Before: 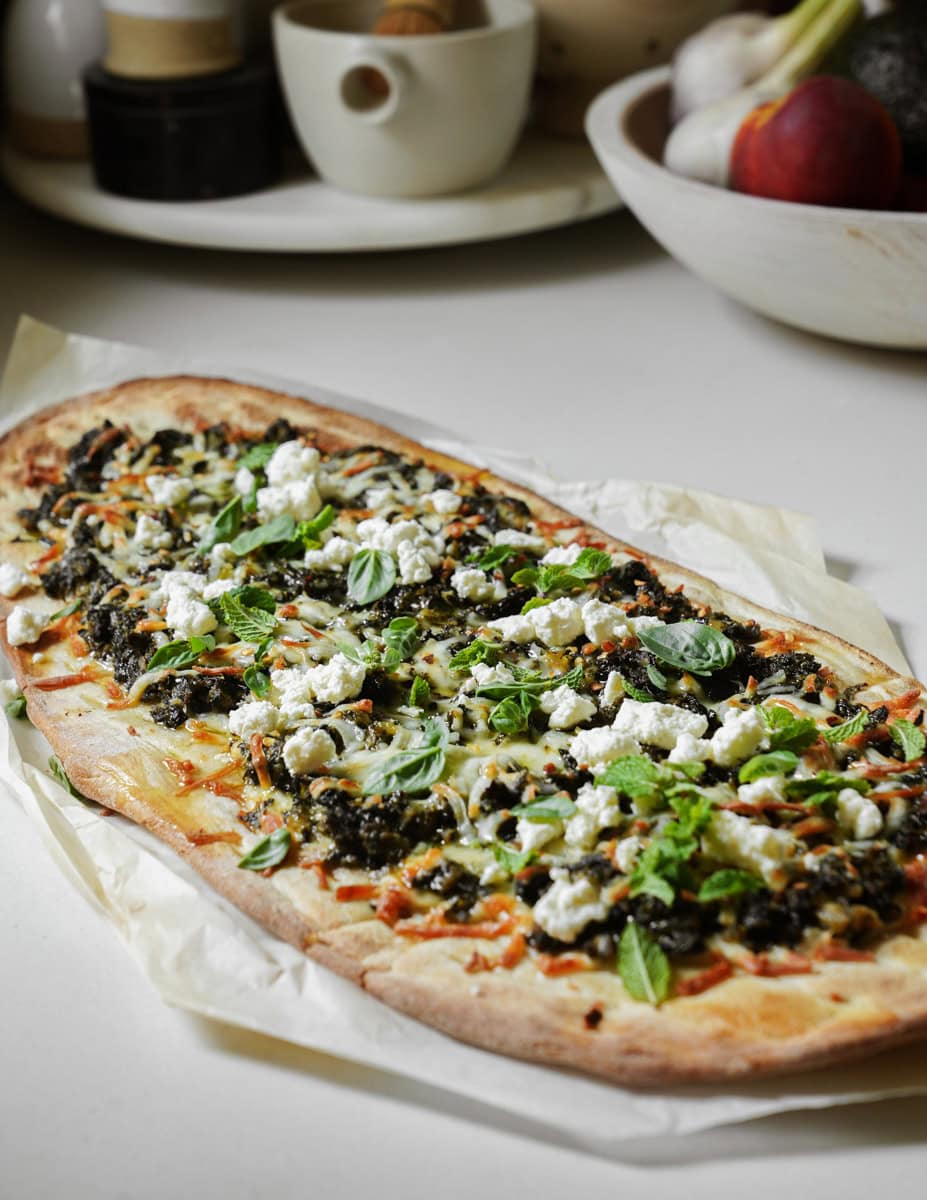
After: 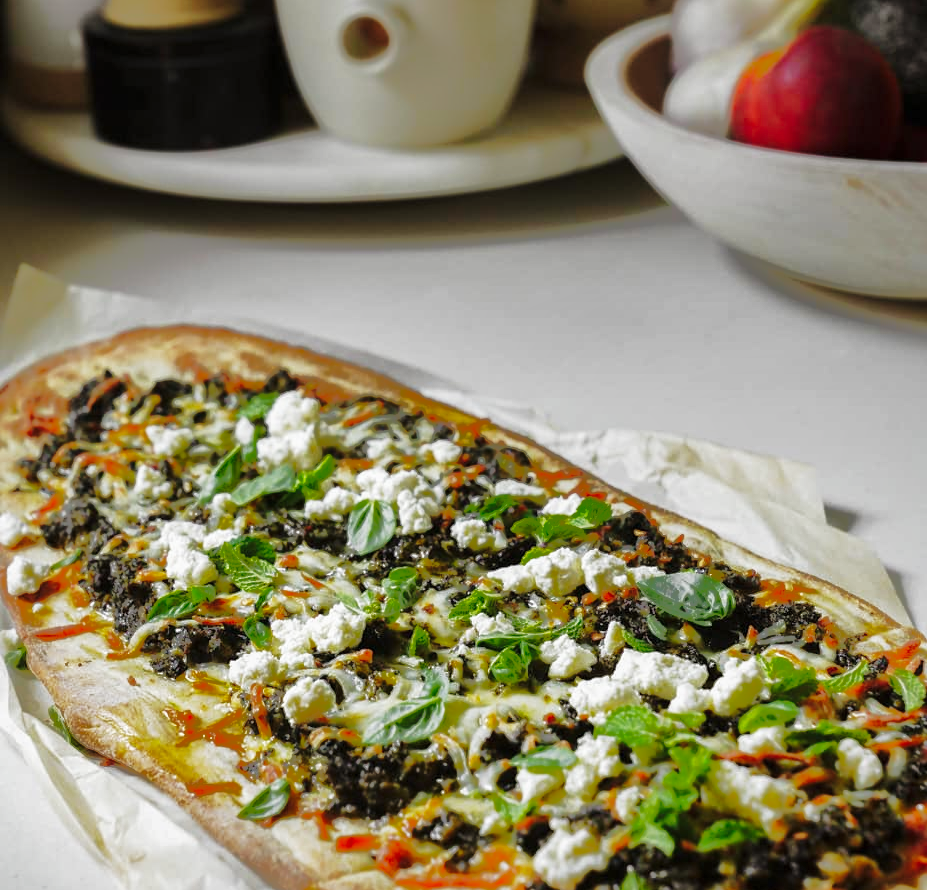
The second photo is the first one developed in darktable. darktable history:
base curve: curves: ch0 [(0, 0) (0.028, 0.03) (0.121, 0.232) (0.46, 0.748) (0.859, 0.968) (1, 1)], preserve colors none
crop: top 4.23%, bottom 21.531%
shadows and highlights: shadows 38.65, highlights -75.23
